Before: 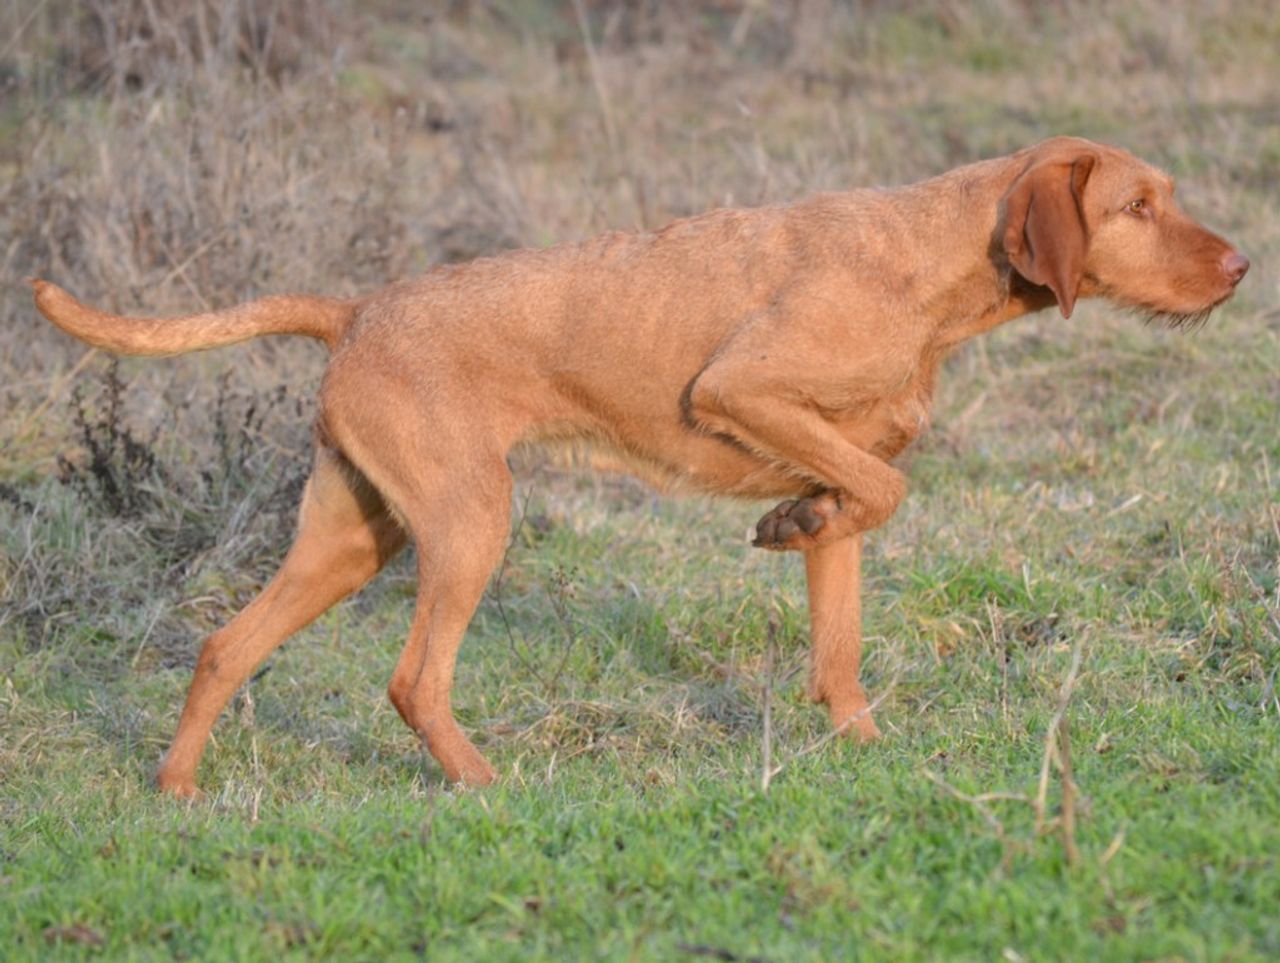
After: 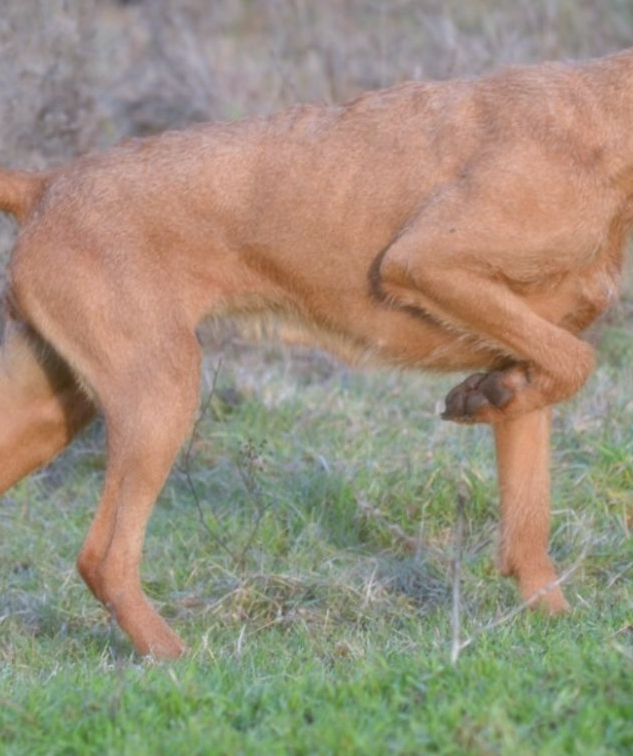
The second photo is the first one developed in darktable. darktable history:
shadows and highlights: shadows 32.83, highlights -47.7, soften with gaussian
crop and rotate: angle 0.02°, left 24.353%, top 13.219%, right 26.156%, bottom 8.224%
soften: size 19.52%, mix 20.32%
white balance: red 0.926, green 1.003, blue 1.133
